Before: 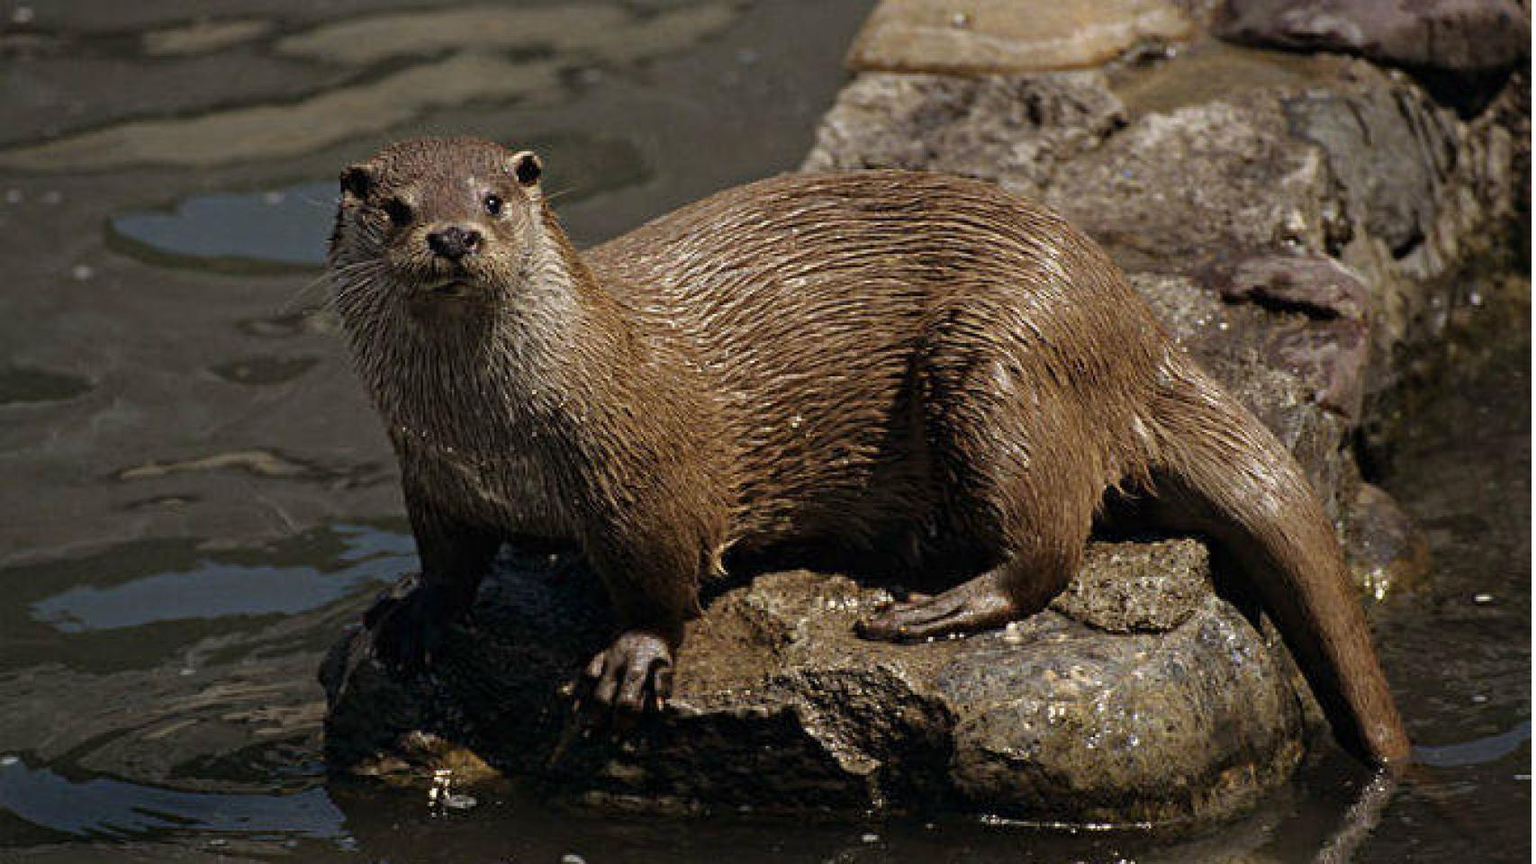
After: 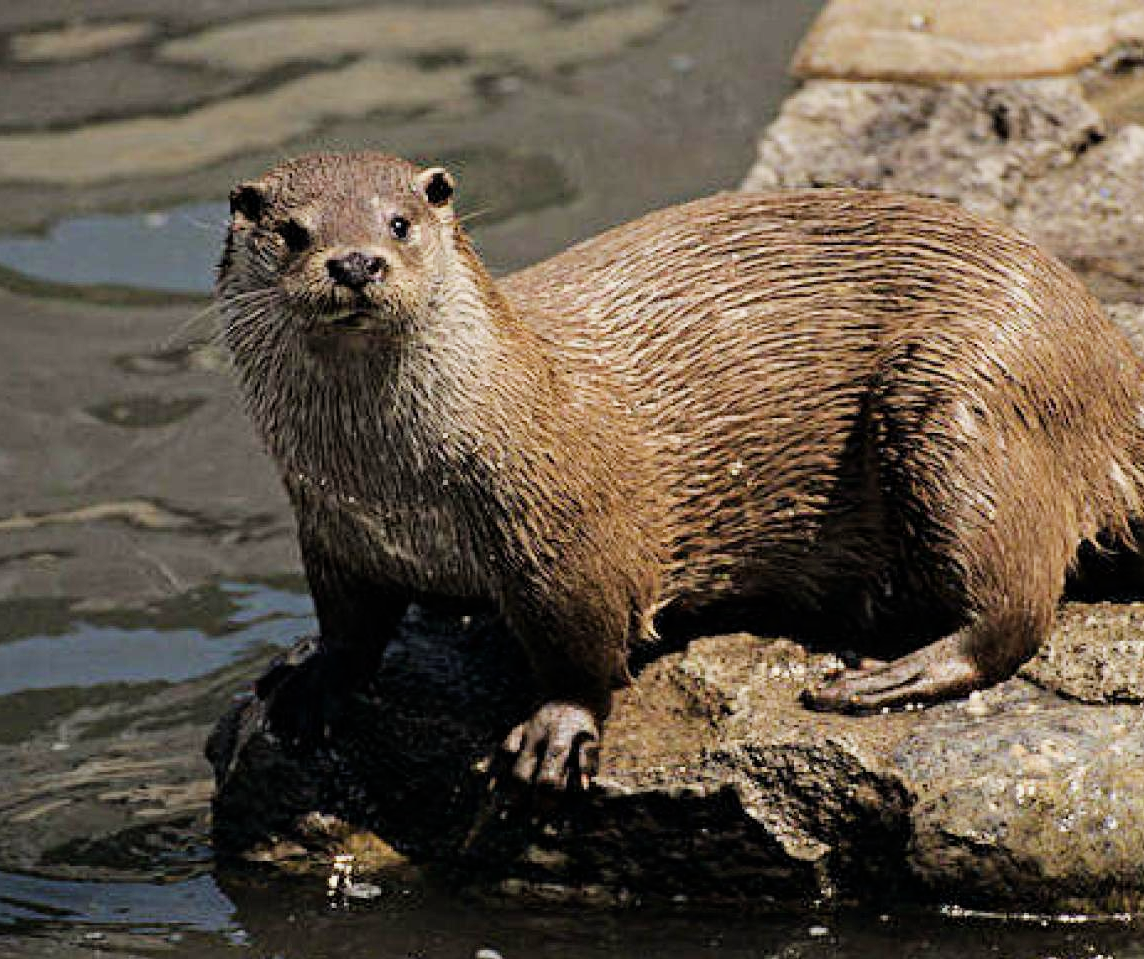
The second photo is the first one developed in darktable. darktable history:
crop and rotate: left 8.713%, right 24.222%
filmic rgb: black relative exposure -7.65 EV, white relative exposure 4.56 EV, hardness 3.61, contrast 1.061
exposure: black level correction 0, exposure 1.103 EV, compensate exposure bias true, compensate highlight preservation false
